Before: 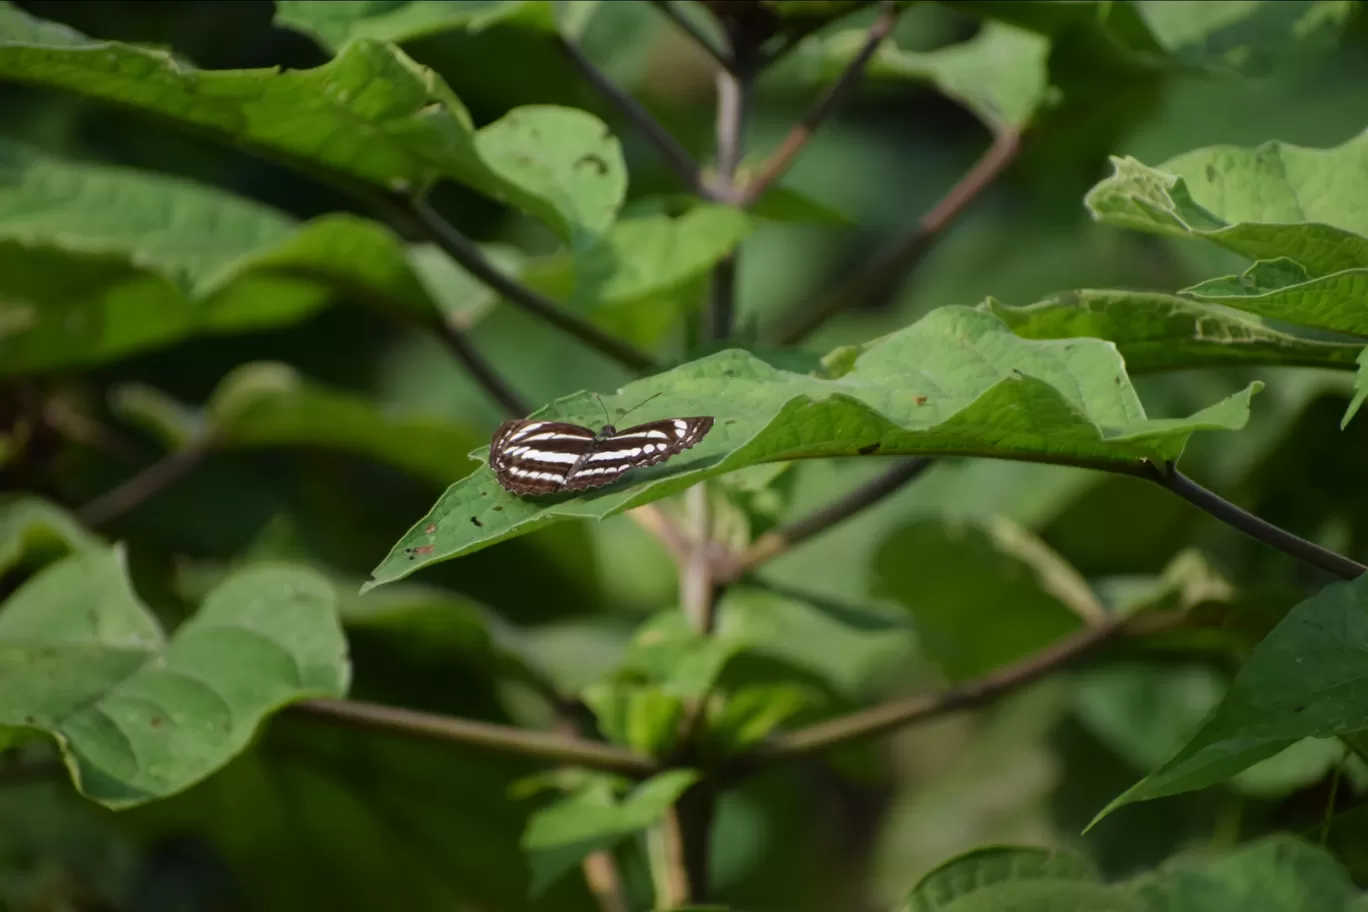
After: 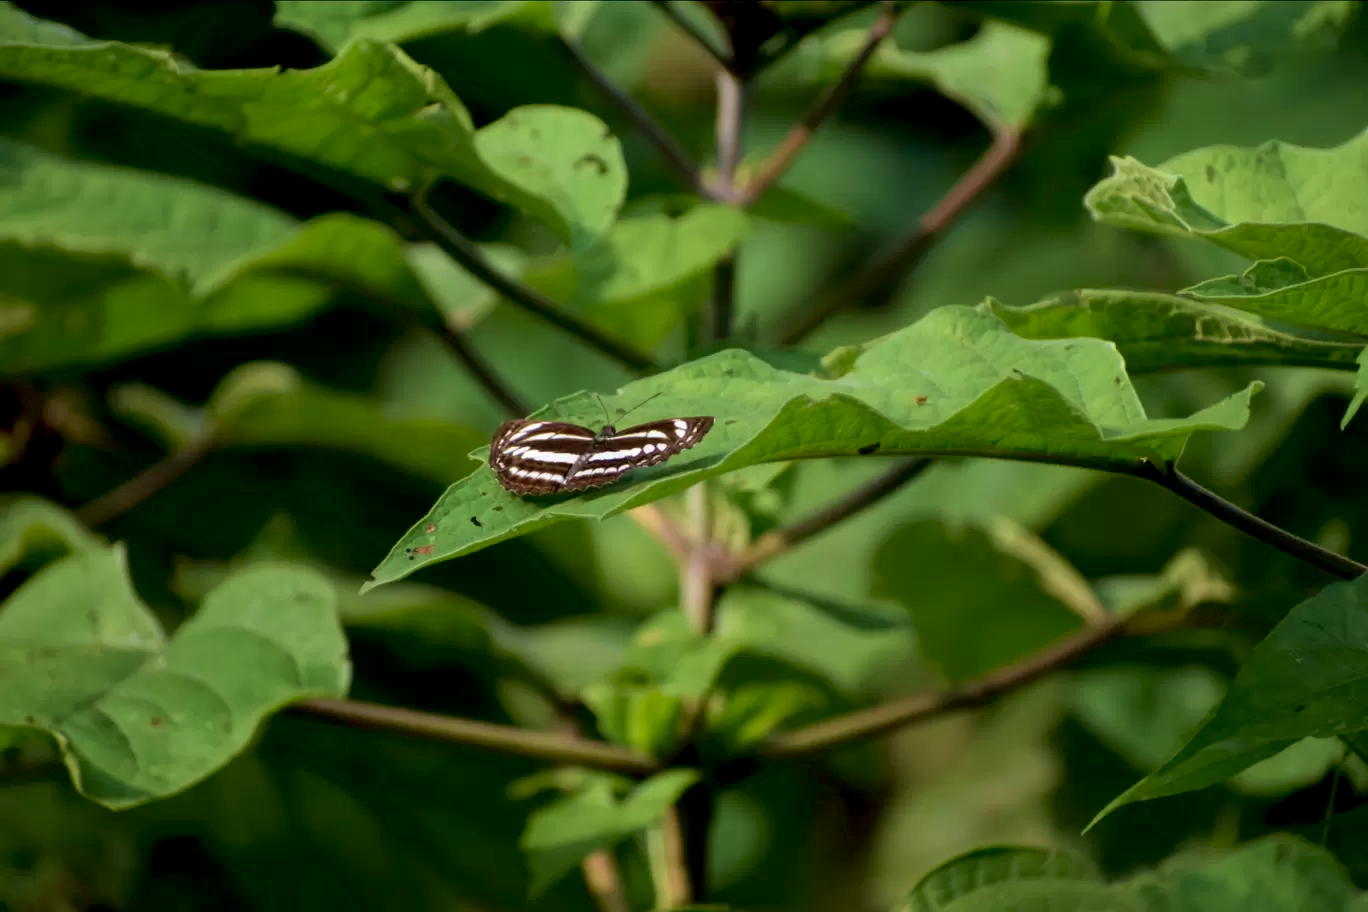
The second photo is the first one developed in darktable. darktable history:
exposure: black level correction 0.009, exposure 0.119 EV, compensate highlight preservation false
velvia: strength 44.66%
